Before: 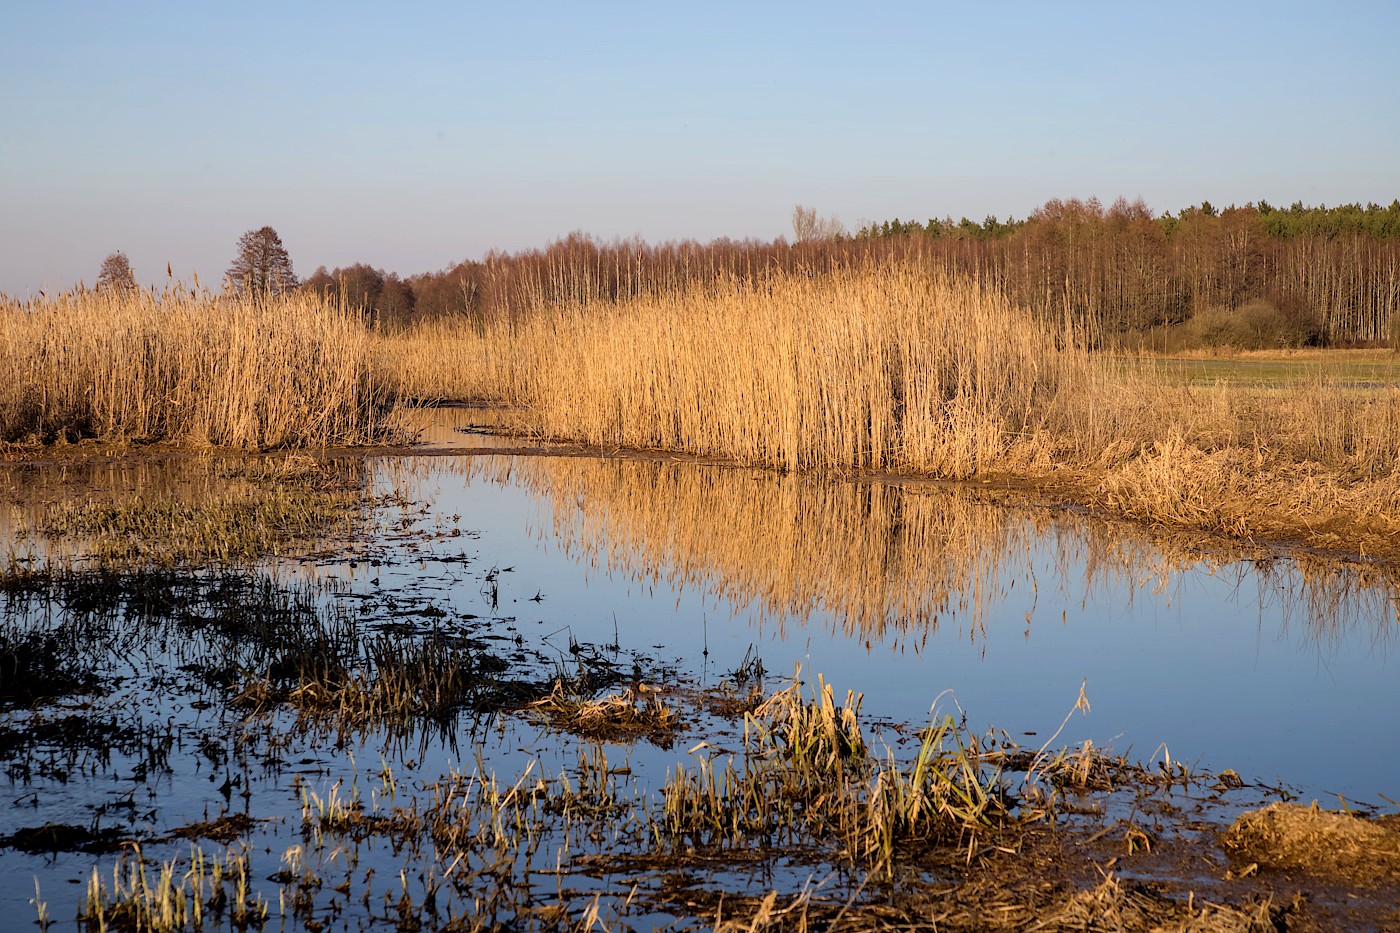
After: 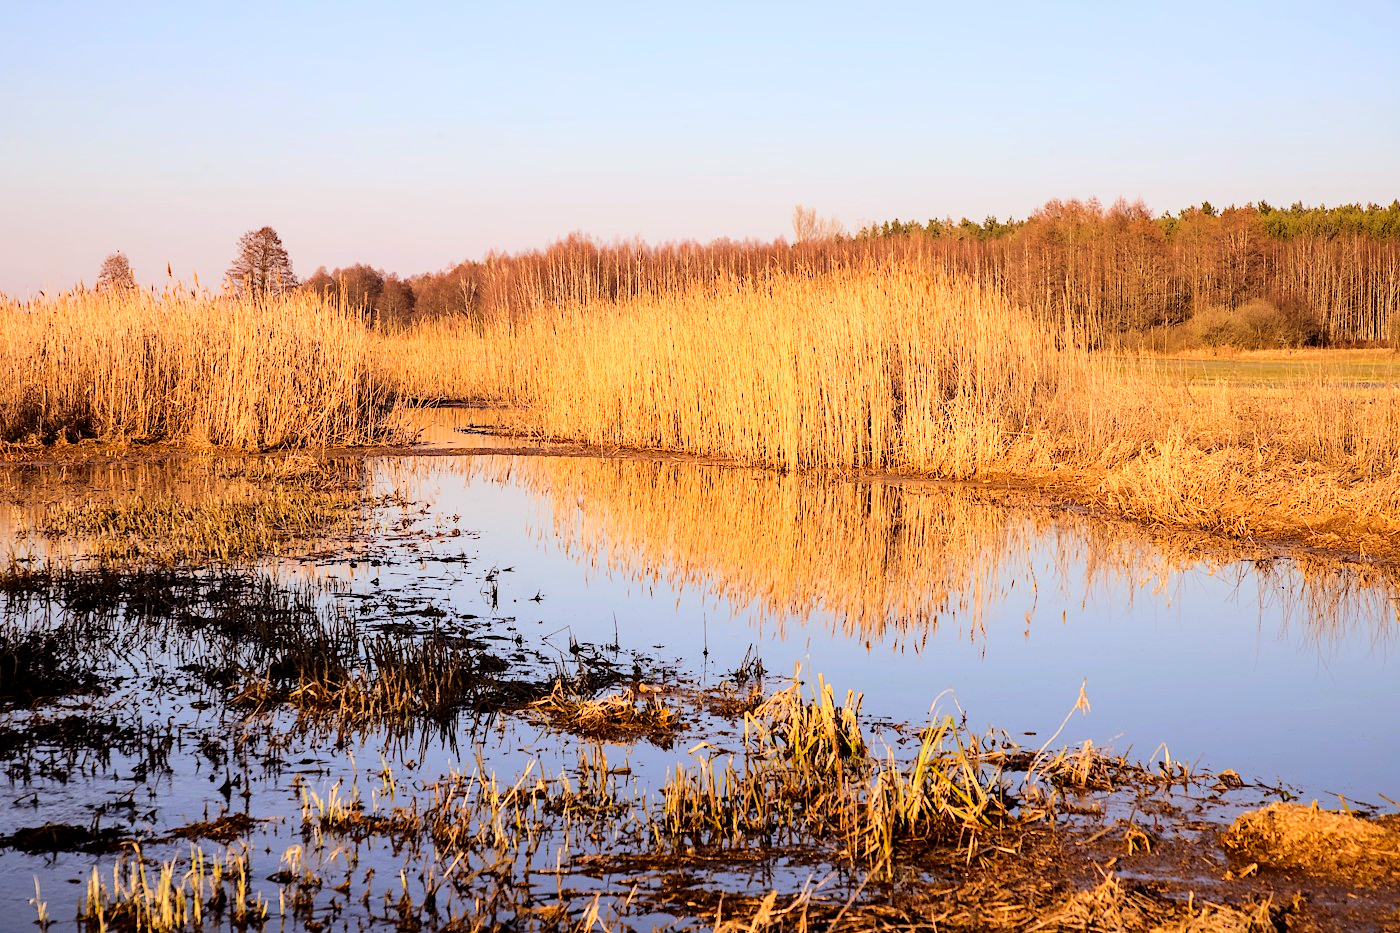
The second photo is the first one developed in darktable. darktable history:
base curve: curves: ch0 [(0, 0) (0.025, 0.046) (0.112, 0.277) (0.467, 0.74) (0.814, 0.929) (1, 0.942)]
rgb levels: mode RGB, independent channels, levels [[0, 0.5, 1], [0, 0.521, 1], [0, 0.536, 1]]
